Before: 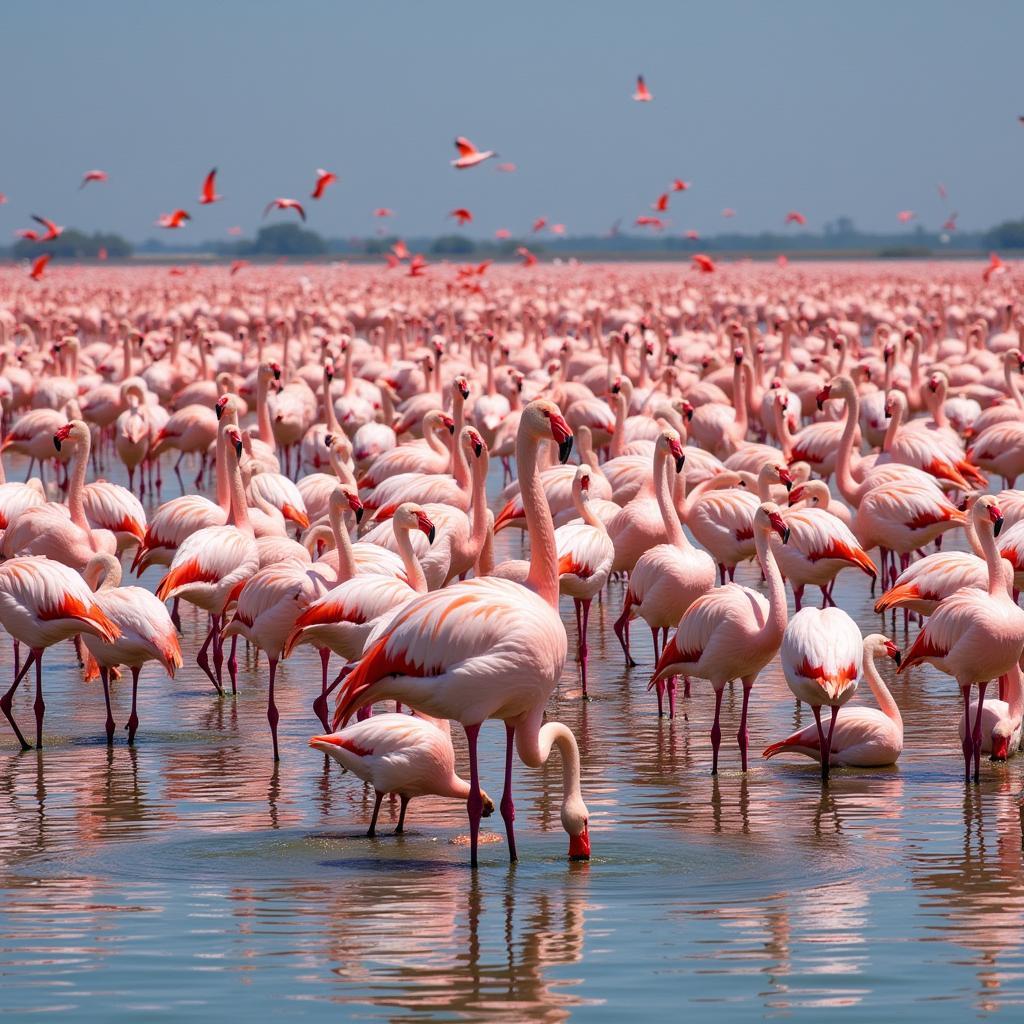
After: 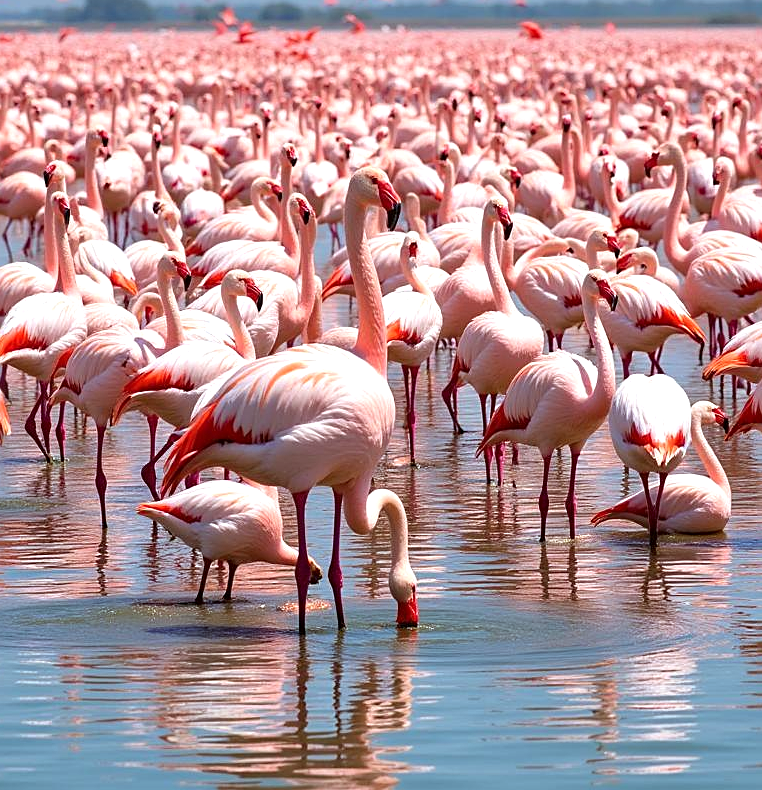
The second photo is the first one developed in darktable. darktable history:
sharpen: on, module defaults
exposure: black level correction 0, exposure 0.499 EV, compensate highlight preservation false
color correction: highlights a* -4.99, highlights b* -4.17, shadows a* 3.85, shadows b* 4.12
crop: left 16.821%, top 22.76%, right 8.762%
